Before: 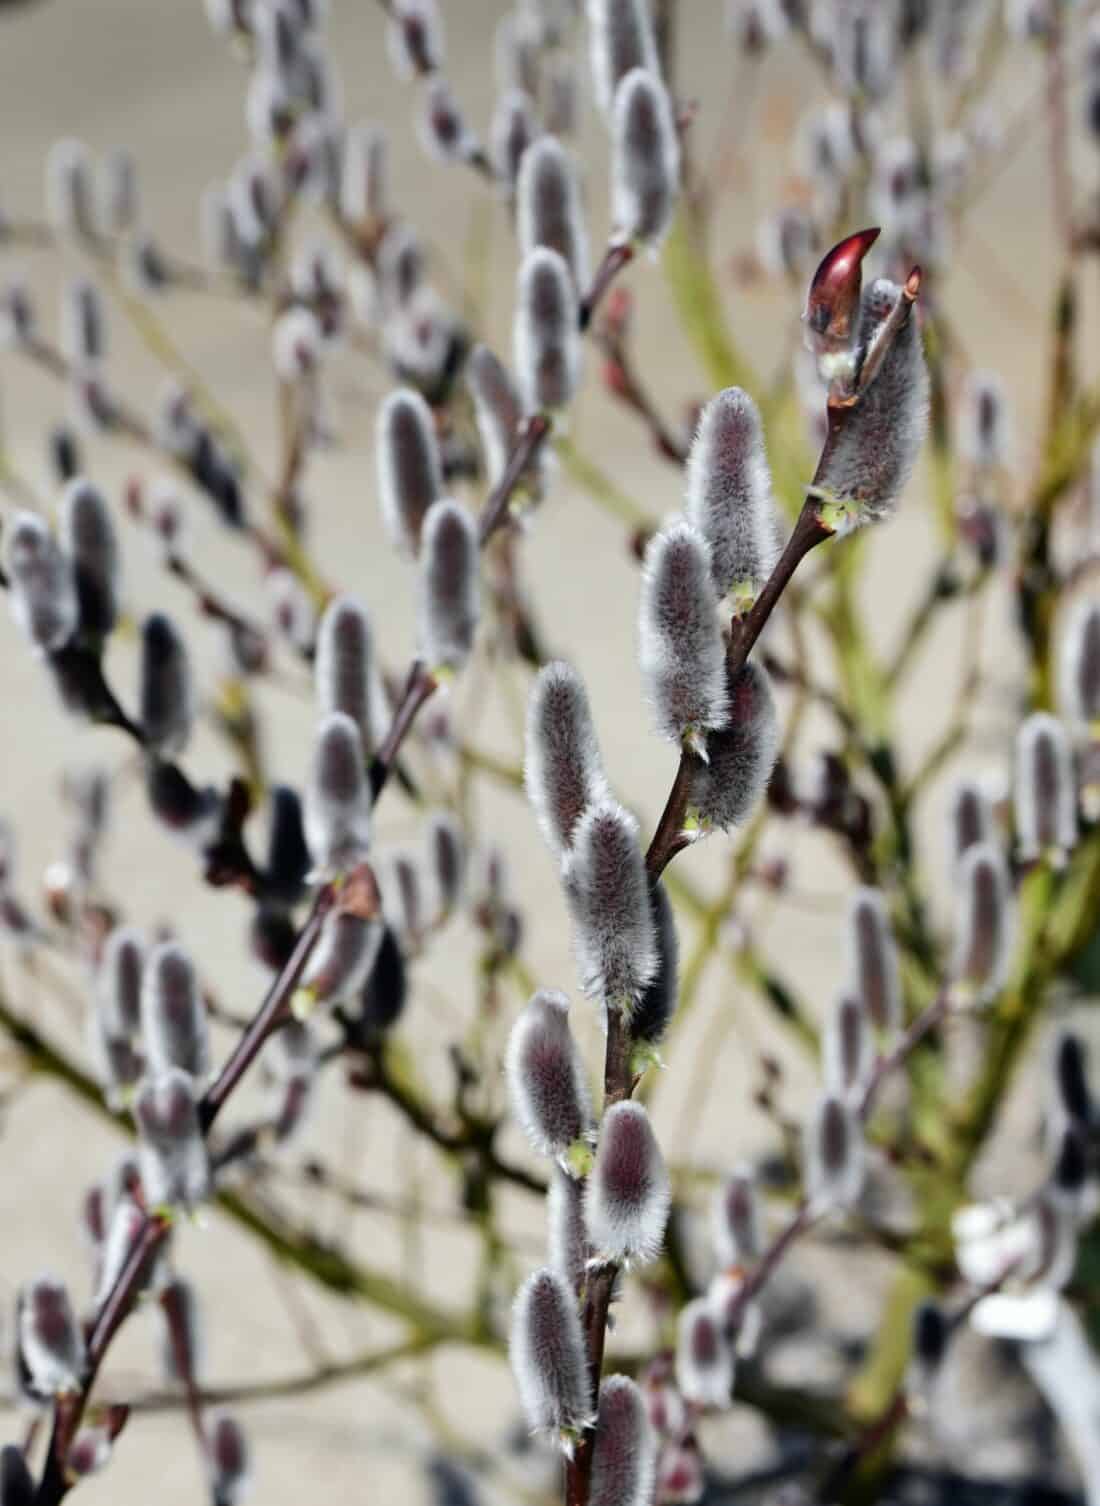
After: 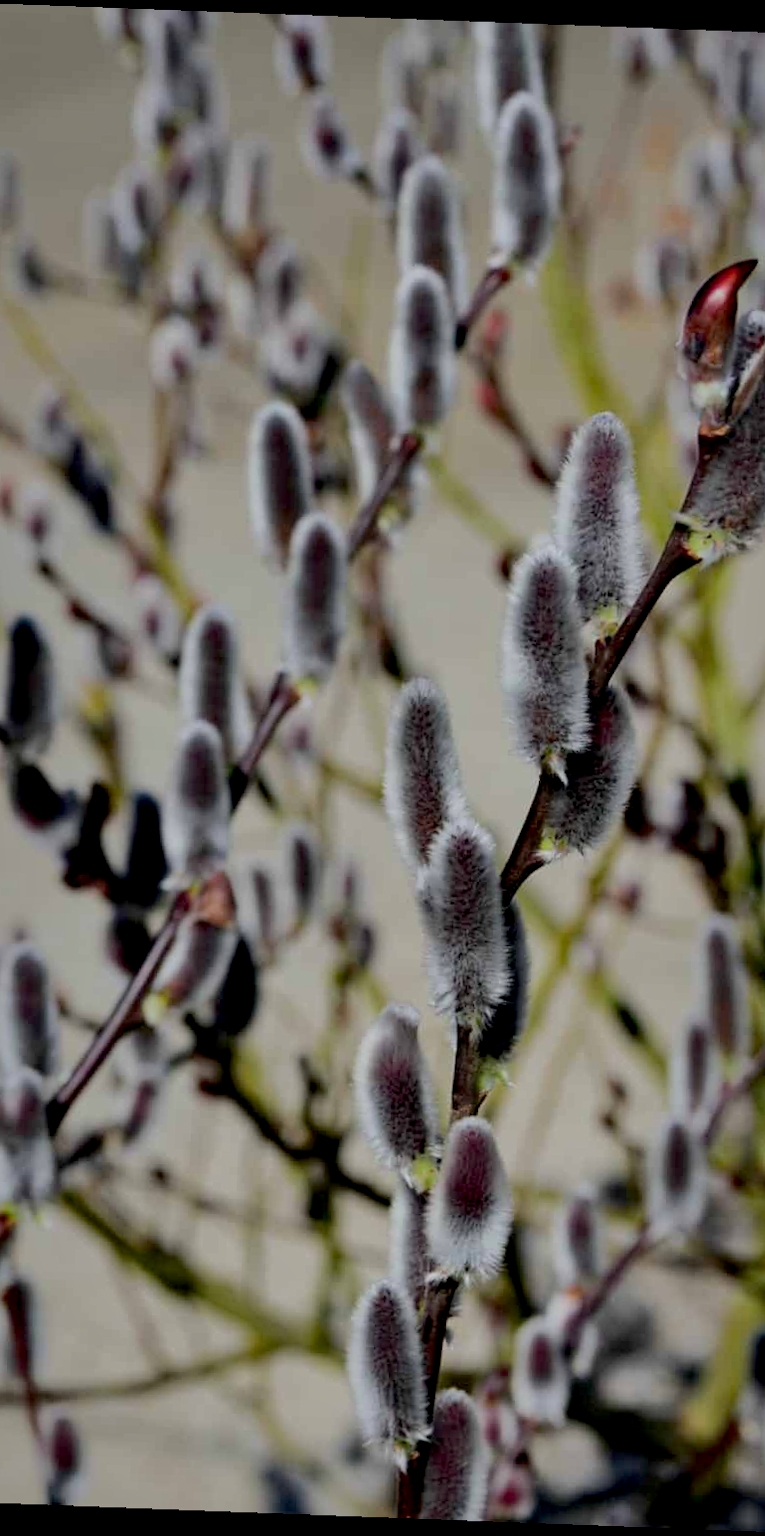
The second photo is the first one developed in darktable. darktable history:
haze removal: compatibility mode true, adaptive false
exposure: black level correction 0.011, exposure -0.478 EV, compensate highlight preservation false
rotate and perspective: rotation 2.17°, automatic cropping off
crop and rotate: left 14.436%, right 18.898%
shadows and highlights: shadows -19.91, highlights -73.15
